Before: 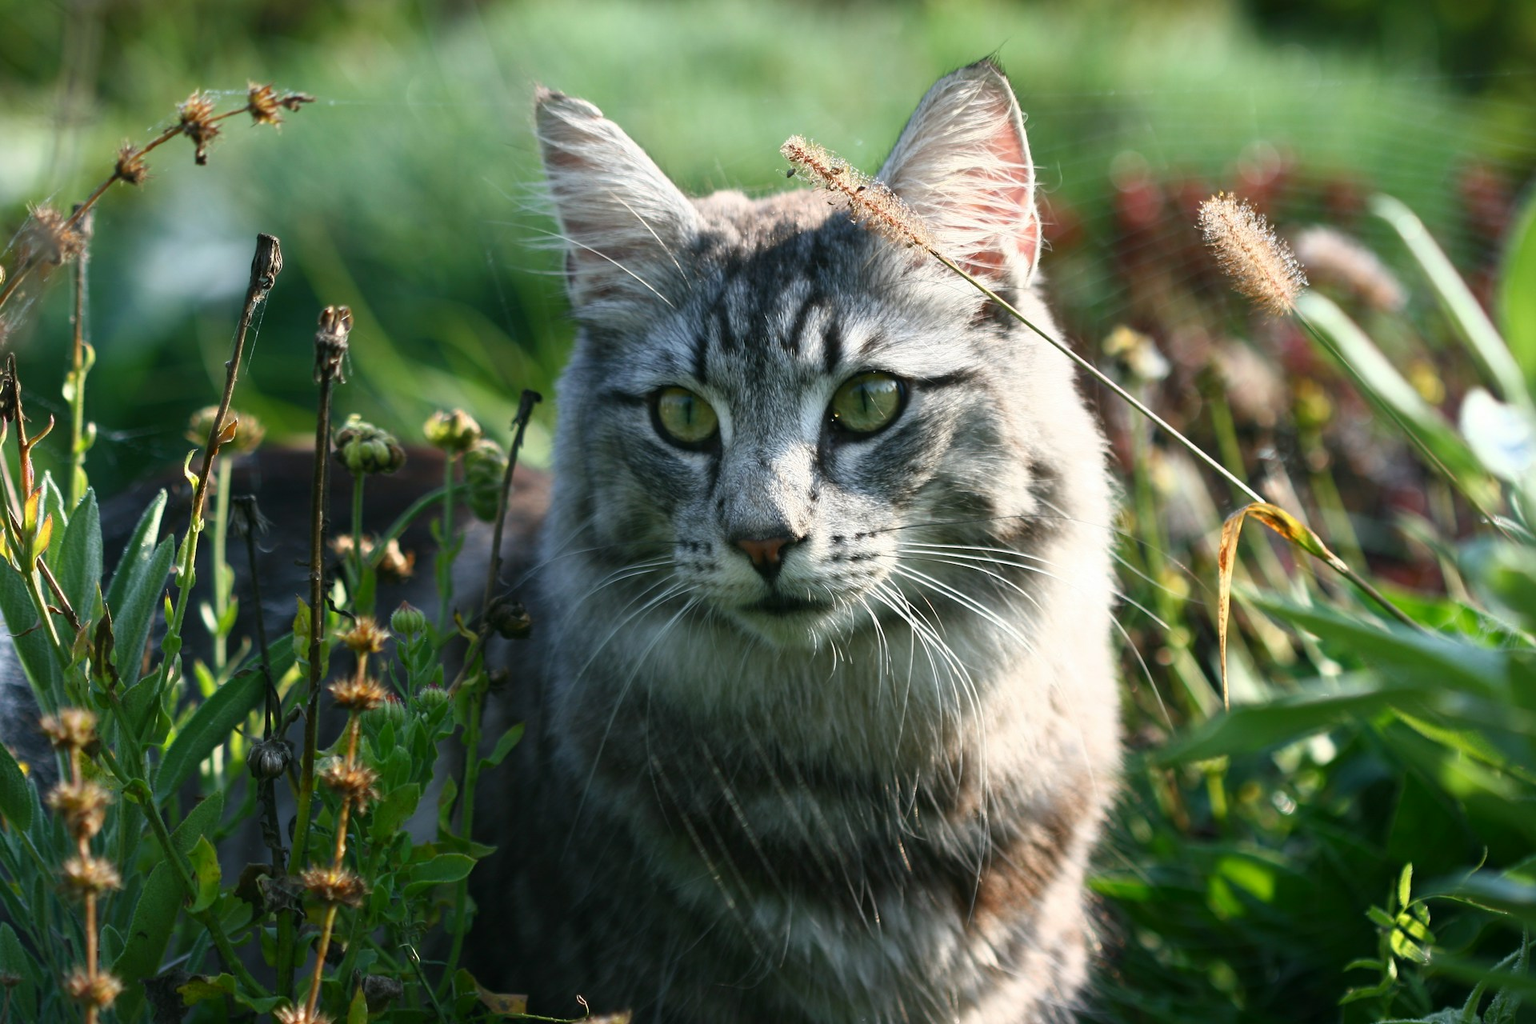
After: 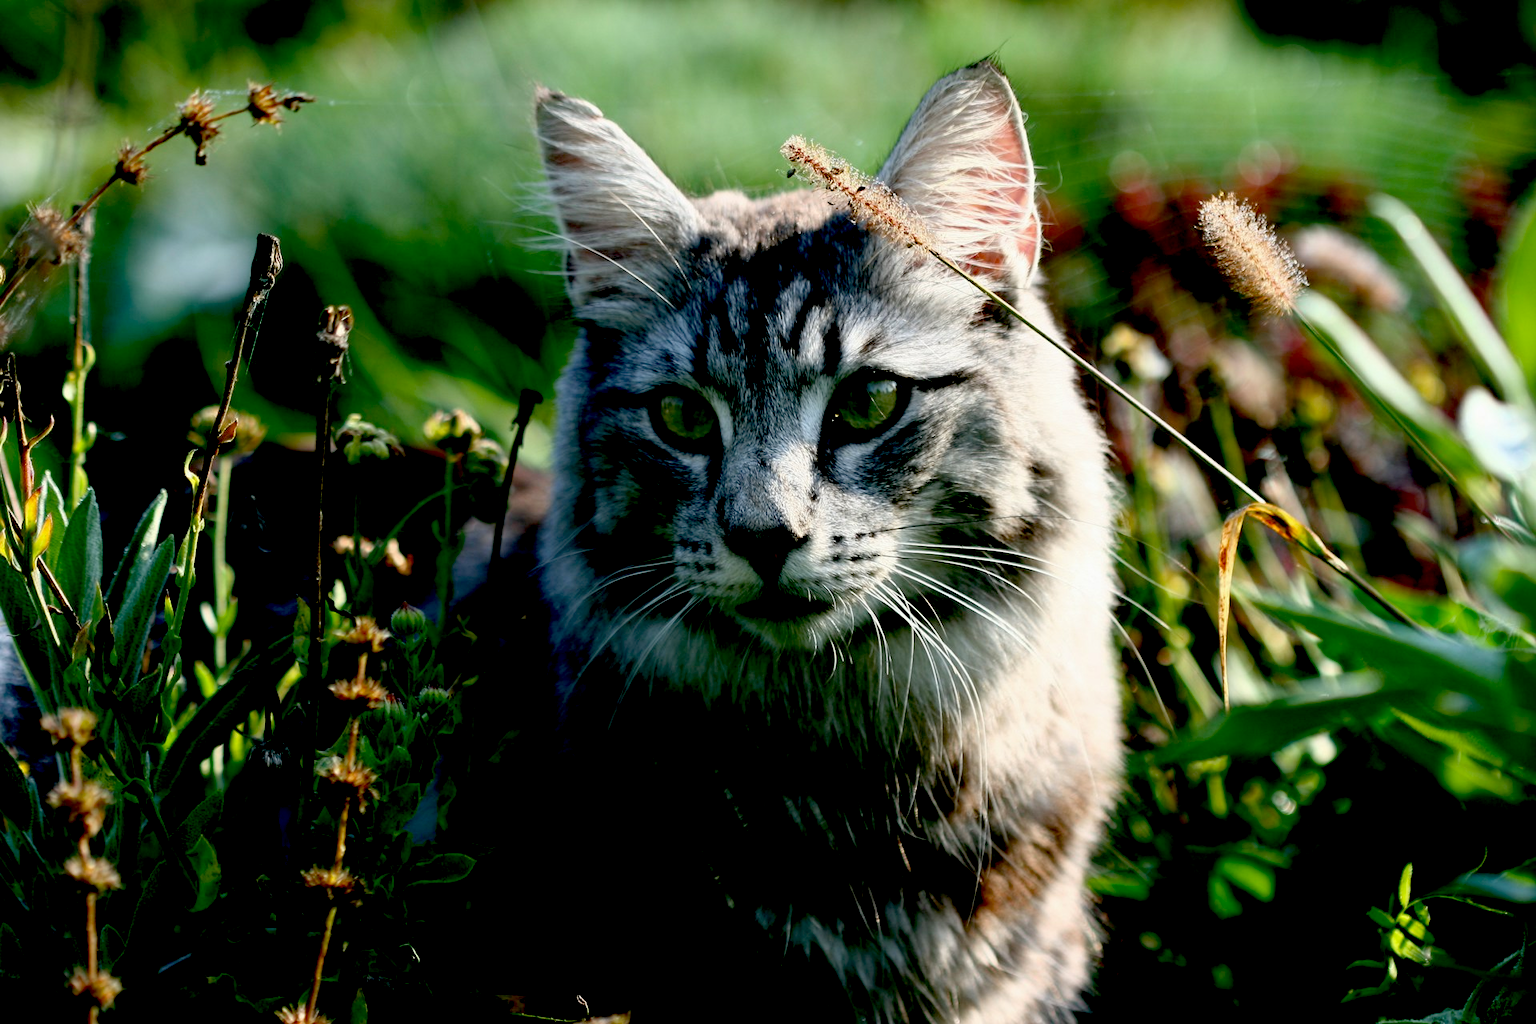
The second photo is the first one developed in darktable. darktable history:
exposure: black level correction 0.056, exposure -0.039 EV, compensate highlight preservation false
rotate and perspective: automatic cropping original format, crop left 0, crop top 0
